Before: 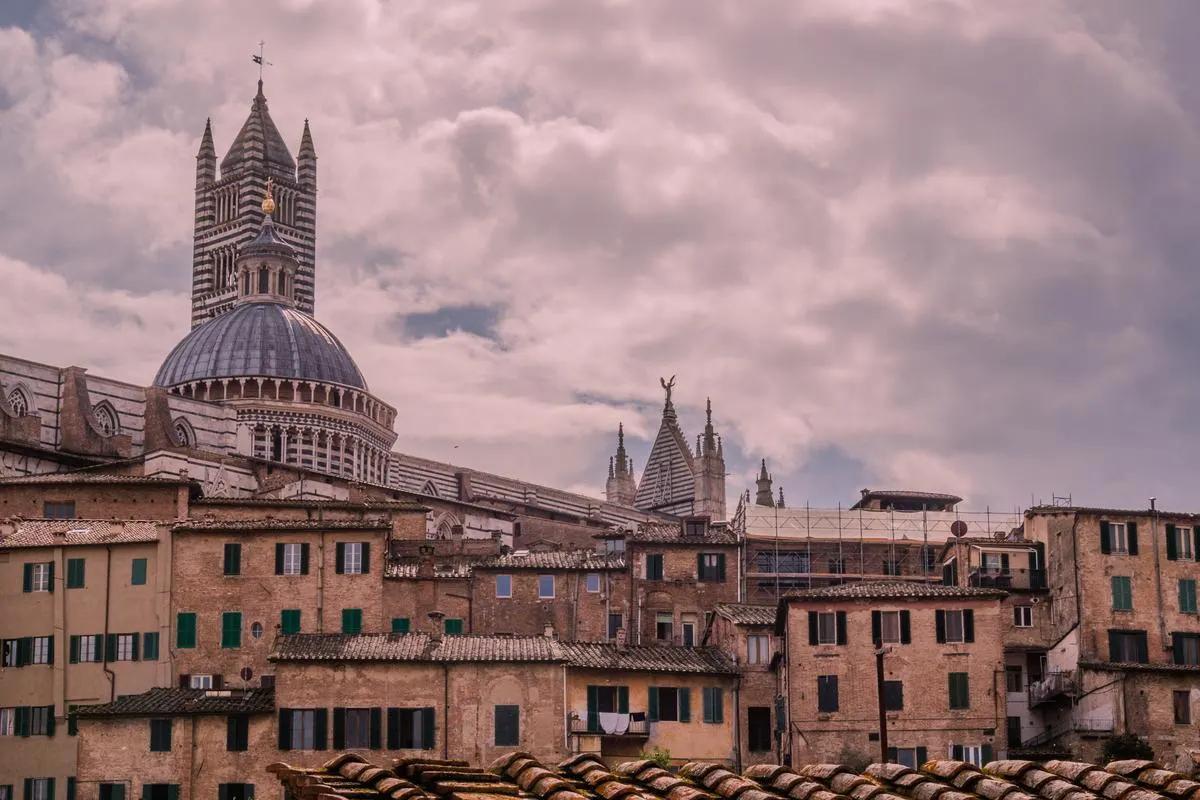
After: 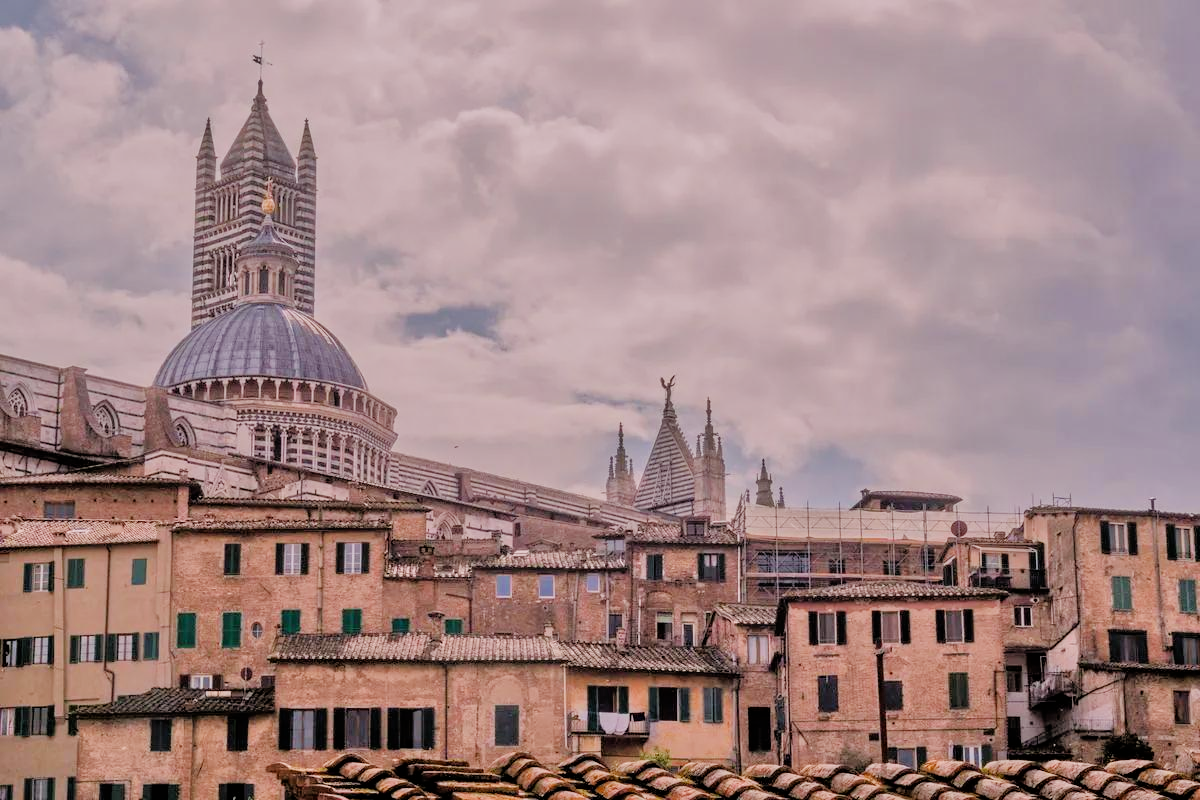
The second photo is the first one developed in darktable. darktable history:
tone equalizer: -7 EV 0.15 EV, -6 EV 0.6 EV, -5 EV 1.15 EV, -4 EV 1.33 EV, -3 EV 1.15 EV, -2 EV 0.6 EV, -1 EV 0.15 EV, mask exposure compensation -0.5 EV
filmic rgb: black relative exposure -7.65 EV, white relative exposure 4.56 EV, hardness 3.61, contrast 1.05
